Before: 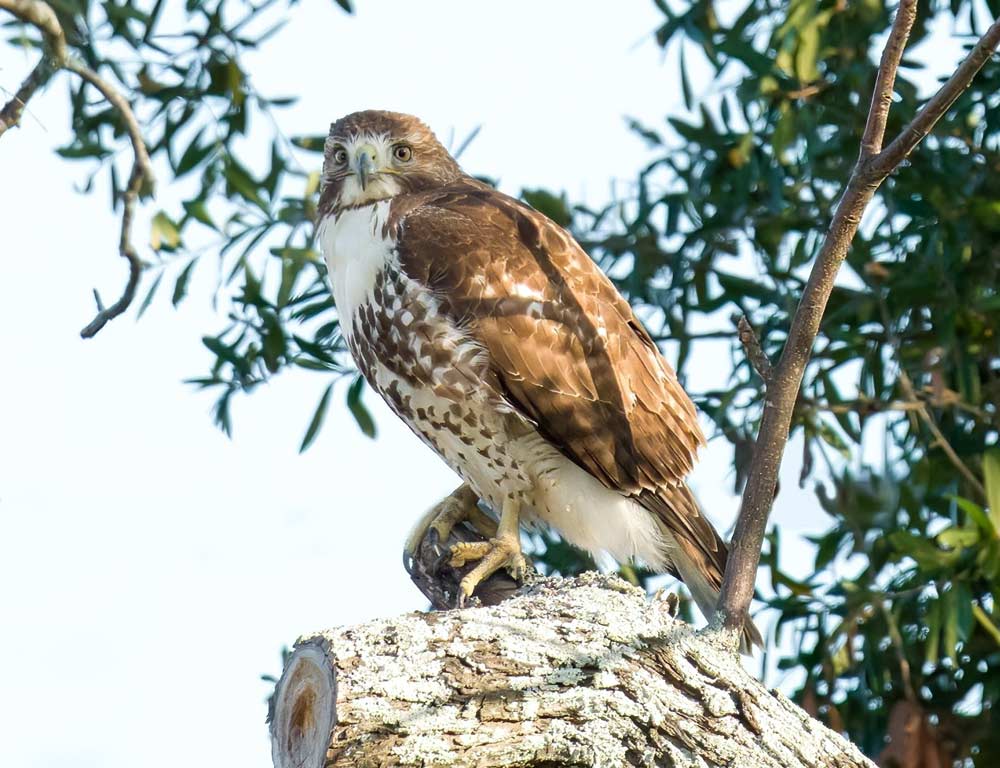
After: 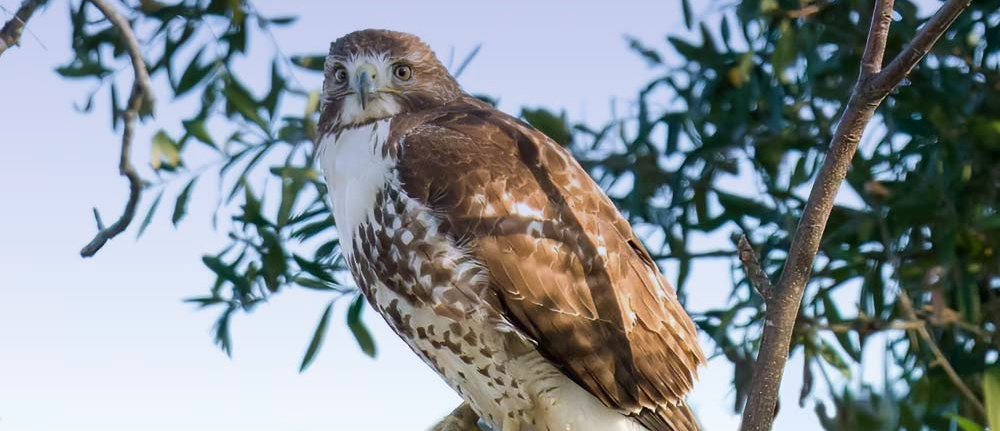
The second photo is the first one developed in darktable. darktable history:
crop and rotate: top 10.605%, bottom 33.274%
graduated density: hue 238.83°, saturation 50%
